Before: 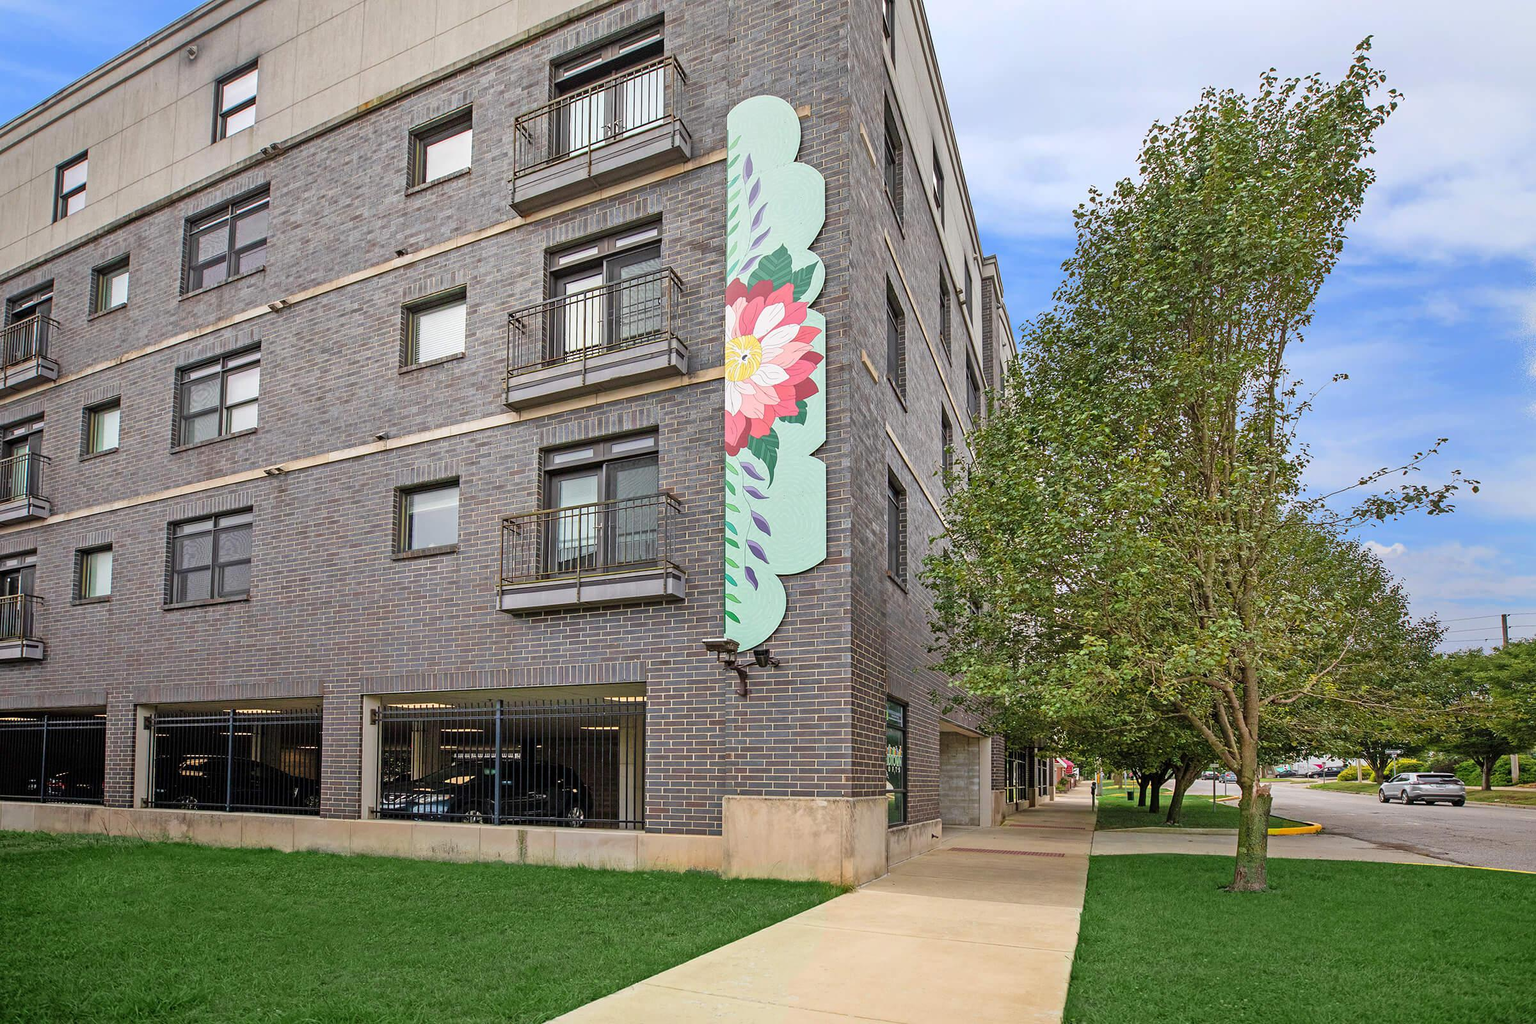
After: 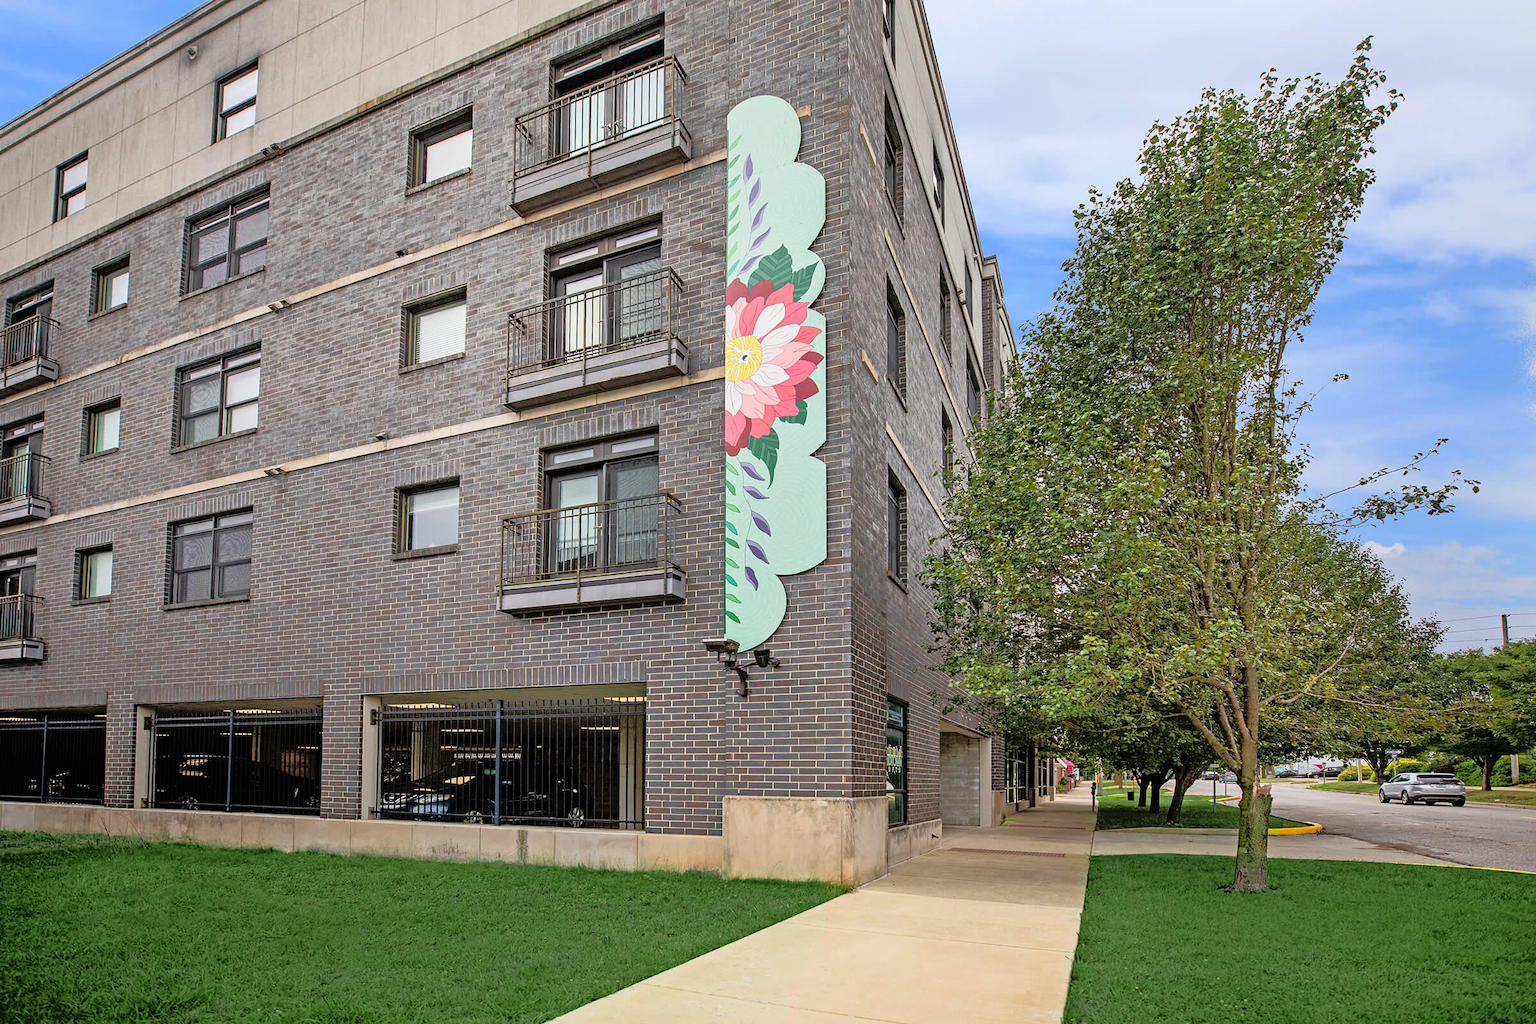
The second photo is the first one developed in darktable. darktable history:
tone equalizer: -8 EV -1.81 EV, -7 EV -1.14 EV, -6 EV -1.6 EV, edges refinement/feathering 500, mask exposure compensation -1.57 EV, preserve details no
